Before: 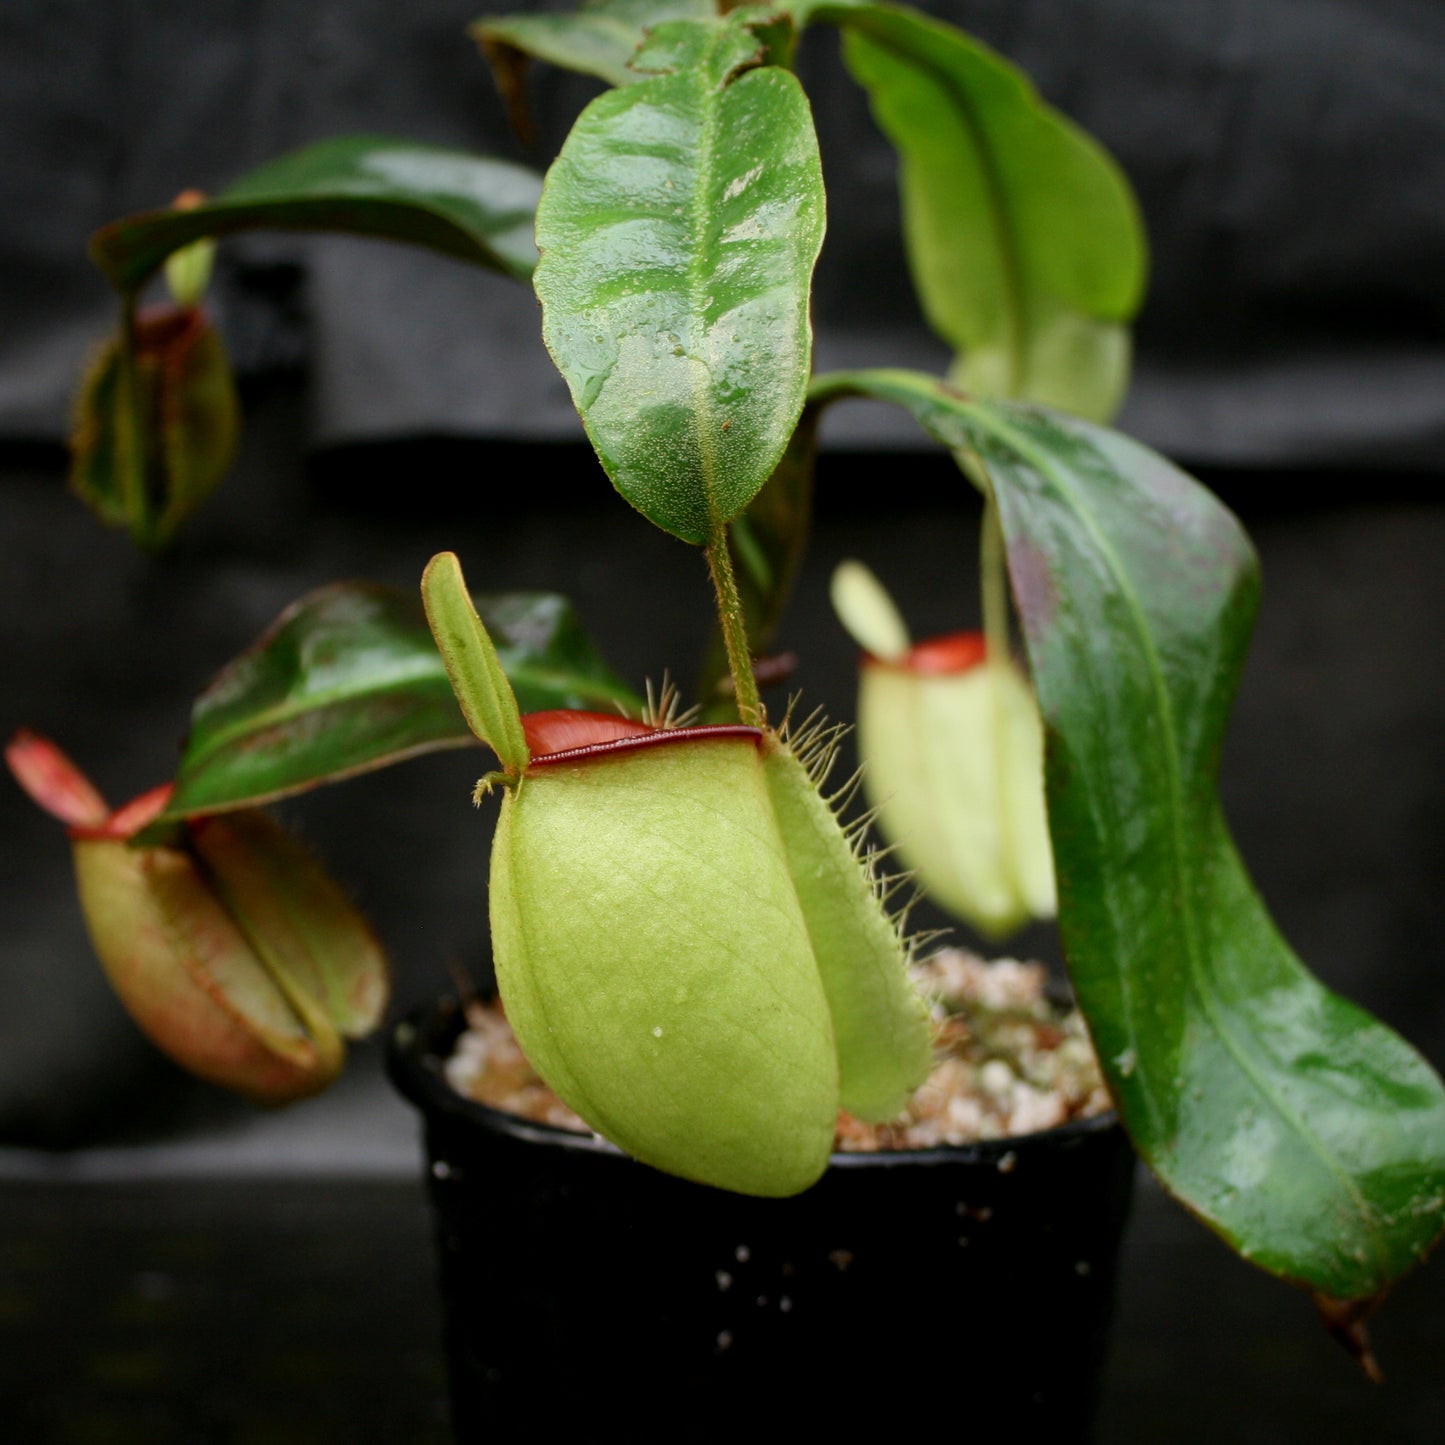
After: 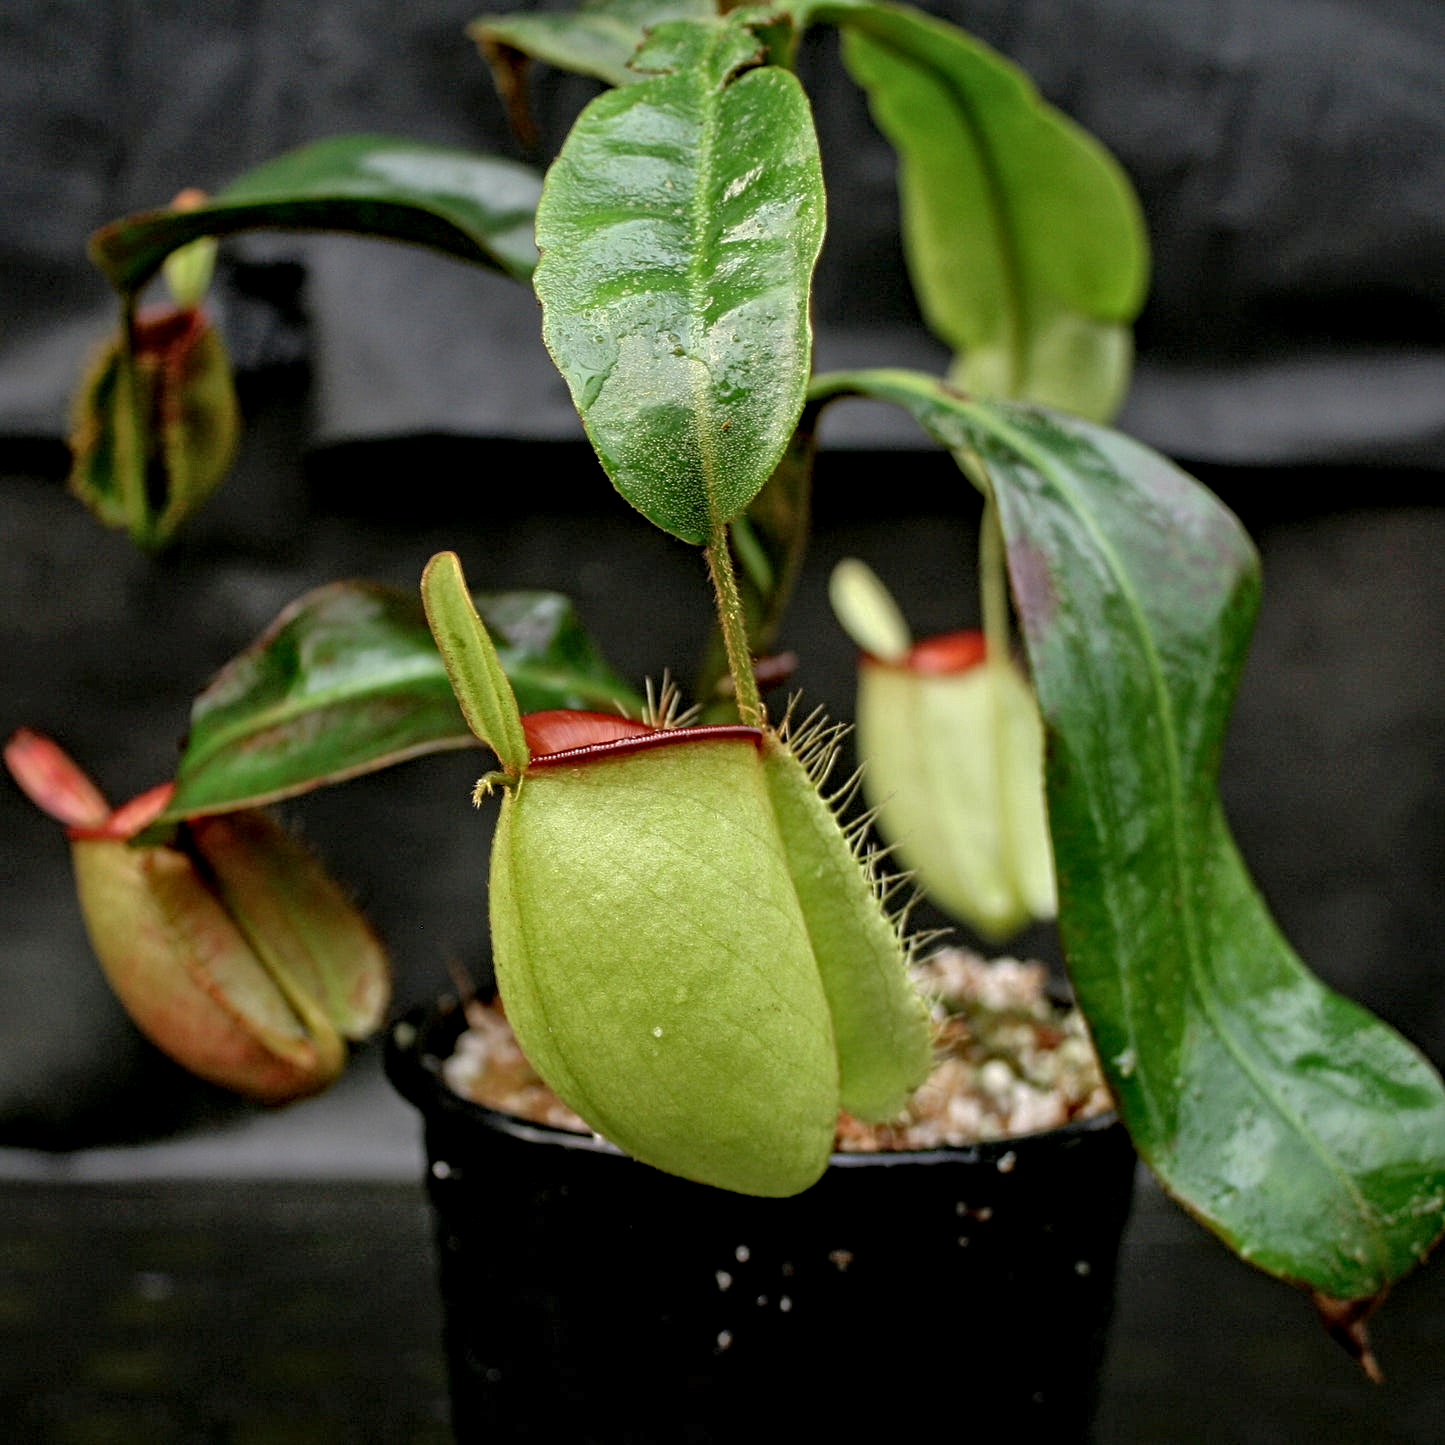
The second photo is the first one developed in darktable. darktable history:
contrast equalizer: octaves 7, y [[0.5, 0.542, 0.583, 0.625, 0.667, 0.708], [0.5 ×6], [0.5 ×6], [0 ×6], [0 ×6]]
shadows and highlights: on, module defaults
